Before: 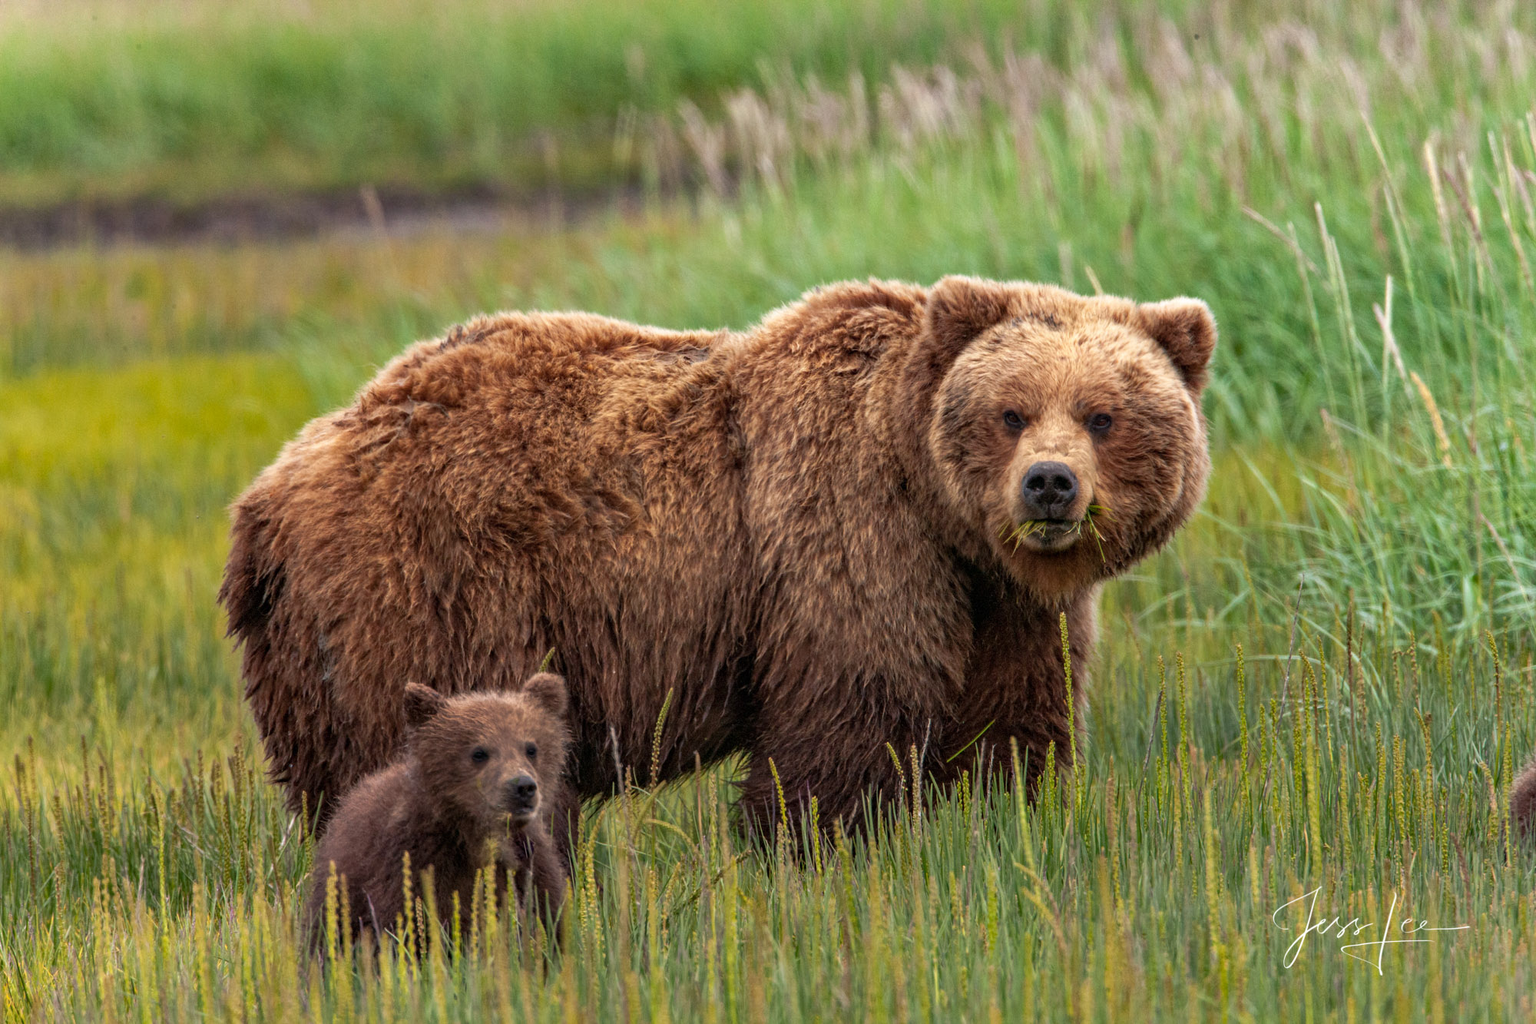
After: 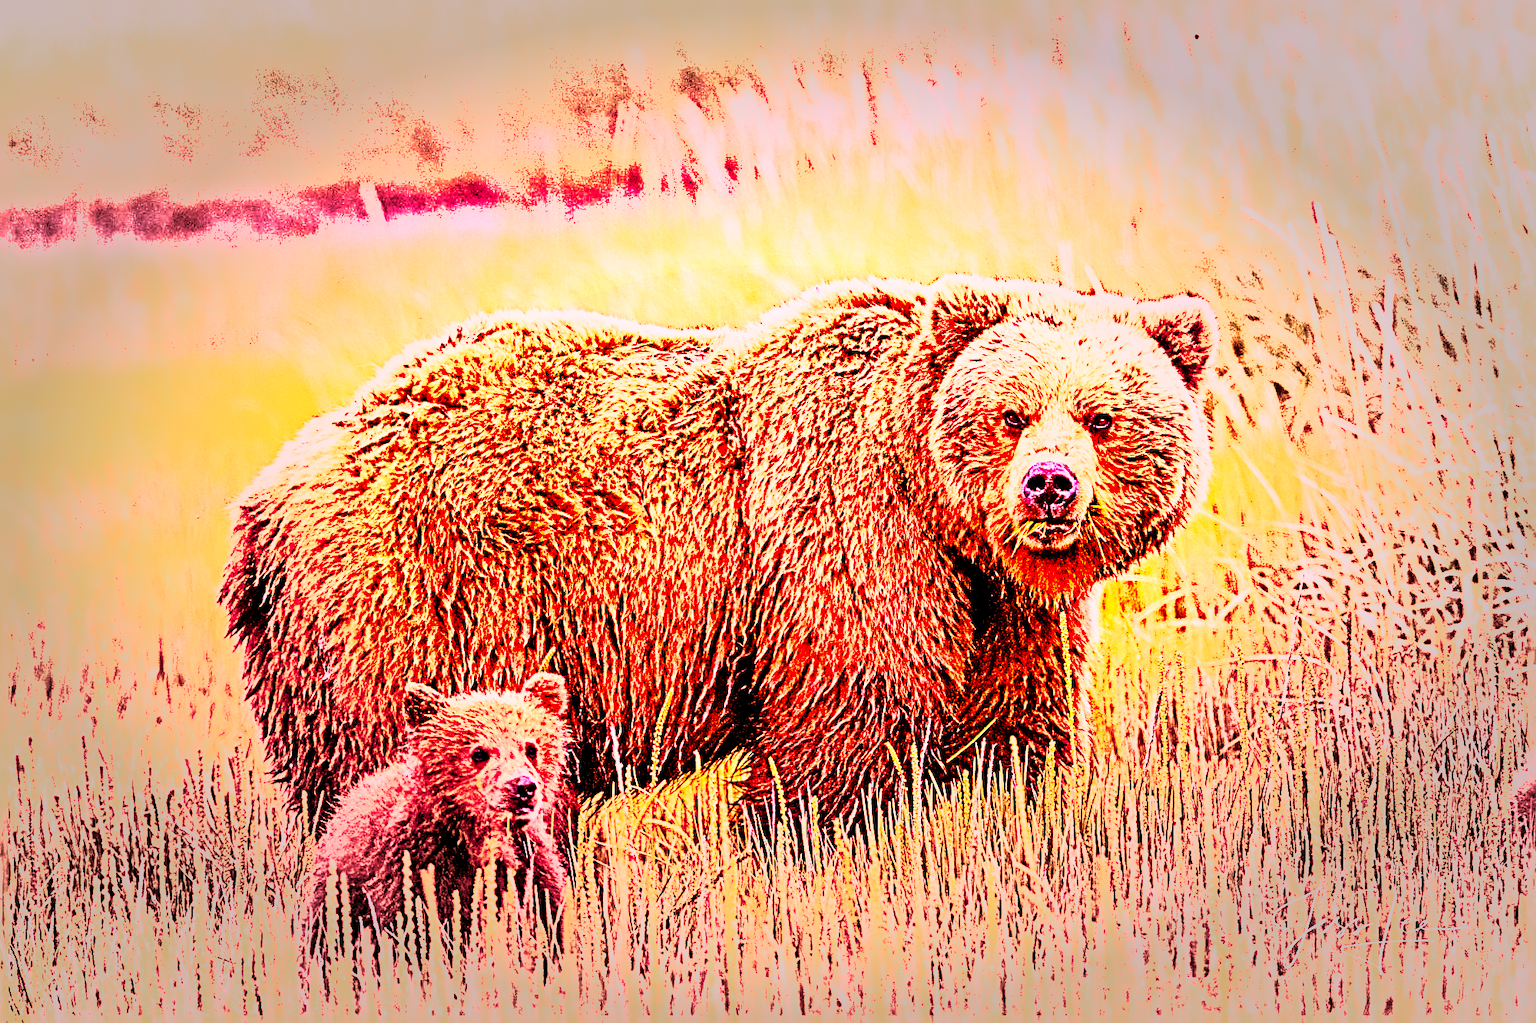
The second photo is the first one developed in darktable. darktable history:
base curve: curves: ch0 [(0, 0) (0.028, 0.03) (0.121, 0.232) (0.46, 0.748) (0.859, 0.968) (1, 1)], preserve colors none
shadows and highlights: low approximation 0.01, soften with gaussian
exposure: black level correction 0.006, exposure -0.226 EV, compensate highlight preservation false
white balance: red 2.338, blue 1.424
levels: levels [0.012, 0.367, 0.697]
local contrast: mode bilateral grid, contrast 20, coarseness 19, detail 163%, midtone range 0.2
sharpen: radius 4.001, amount 2
raw denoise: noise threshold 0.005, x [[0, 0.25, 0.5, 0.75, 1] ×4]
lens correction: focal 55, aperture 5.6, camera "Canon EOS 700D", lens "(4146)"
raw chromatic aberrations: iterations once
color contrast: green-magenta contrast 1.12, blue-yellow contrast 1.95, unbound 0
vignetting: fall-off start 48.41%, automatic ratio true, width/height ratio 1.29, unbound false | blend: blend mode overlay, opacity 100%; mask: uniform (no mask)
